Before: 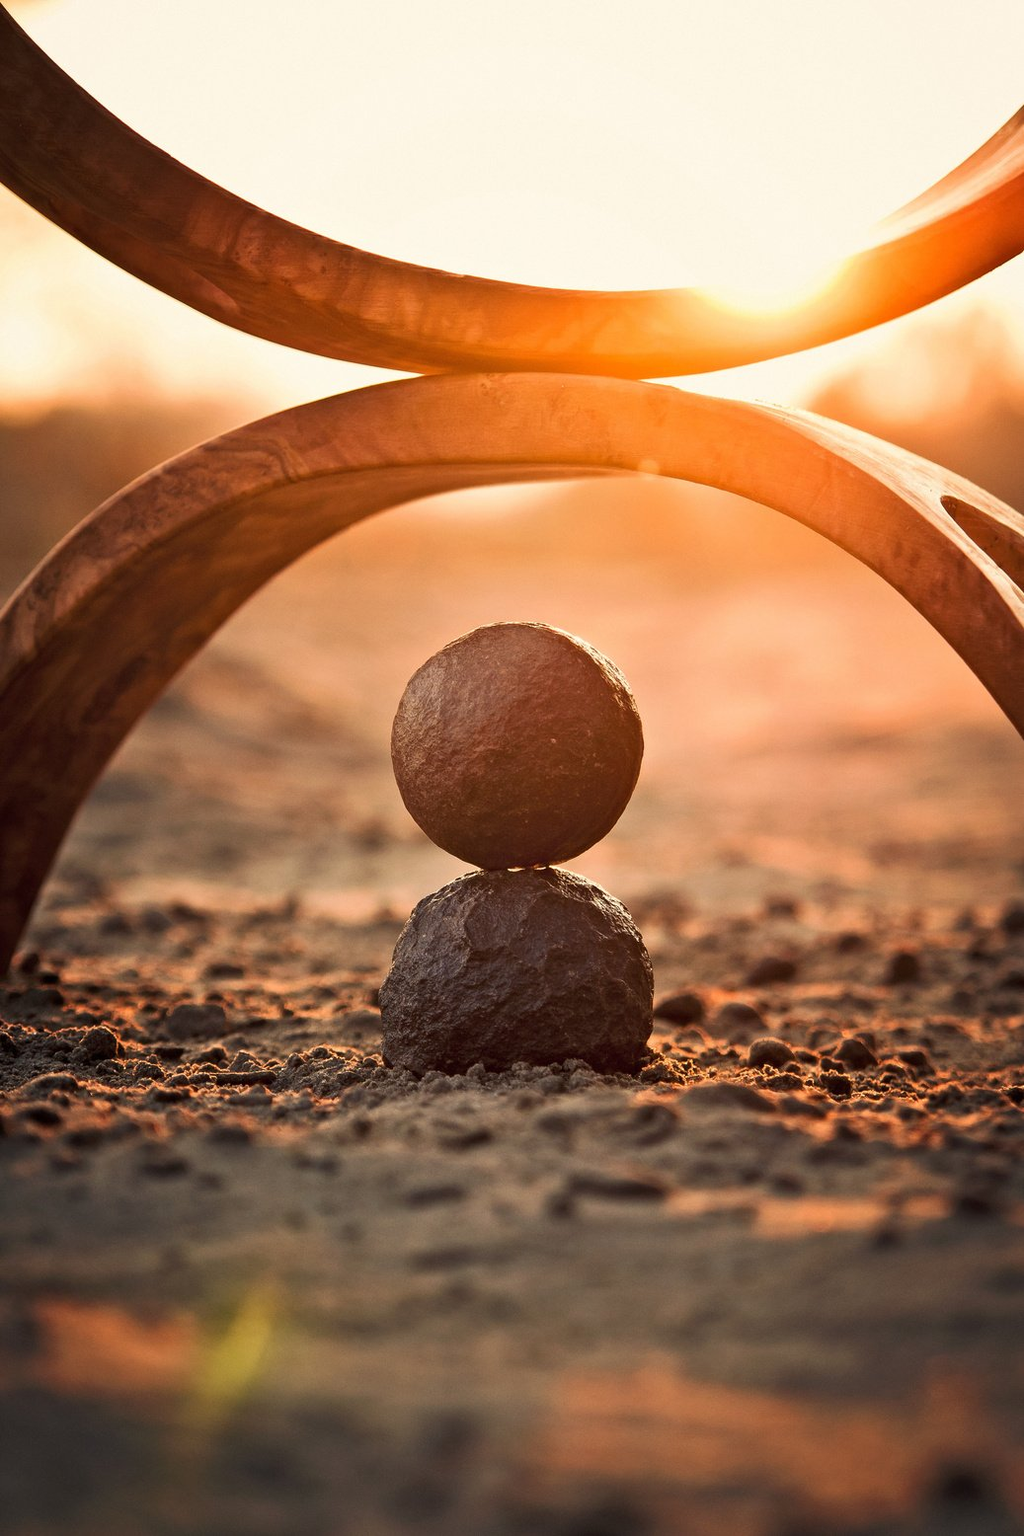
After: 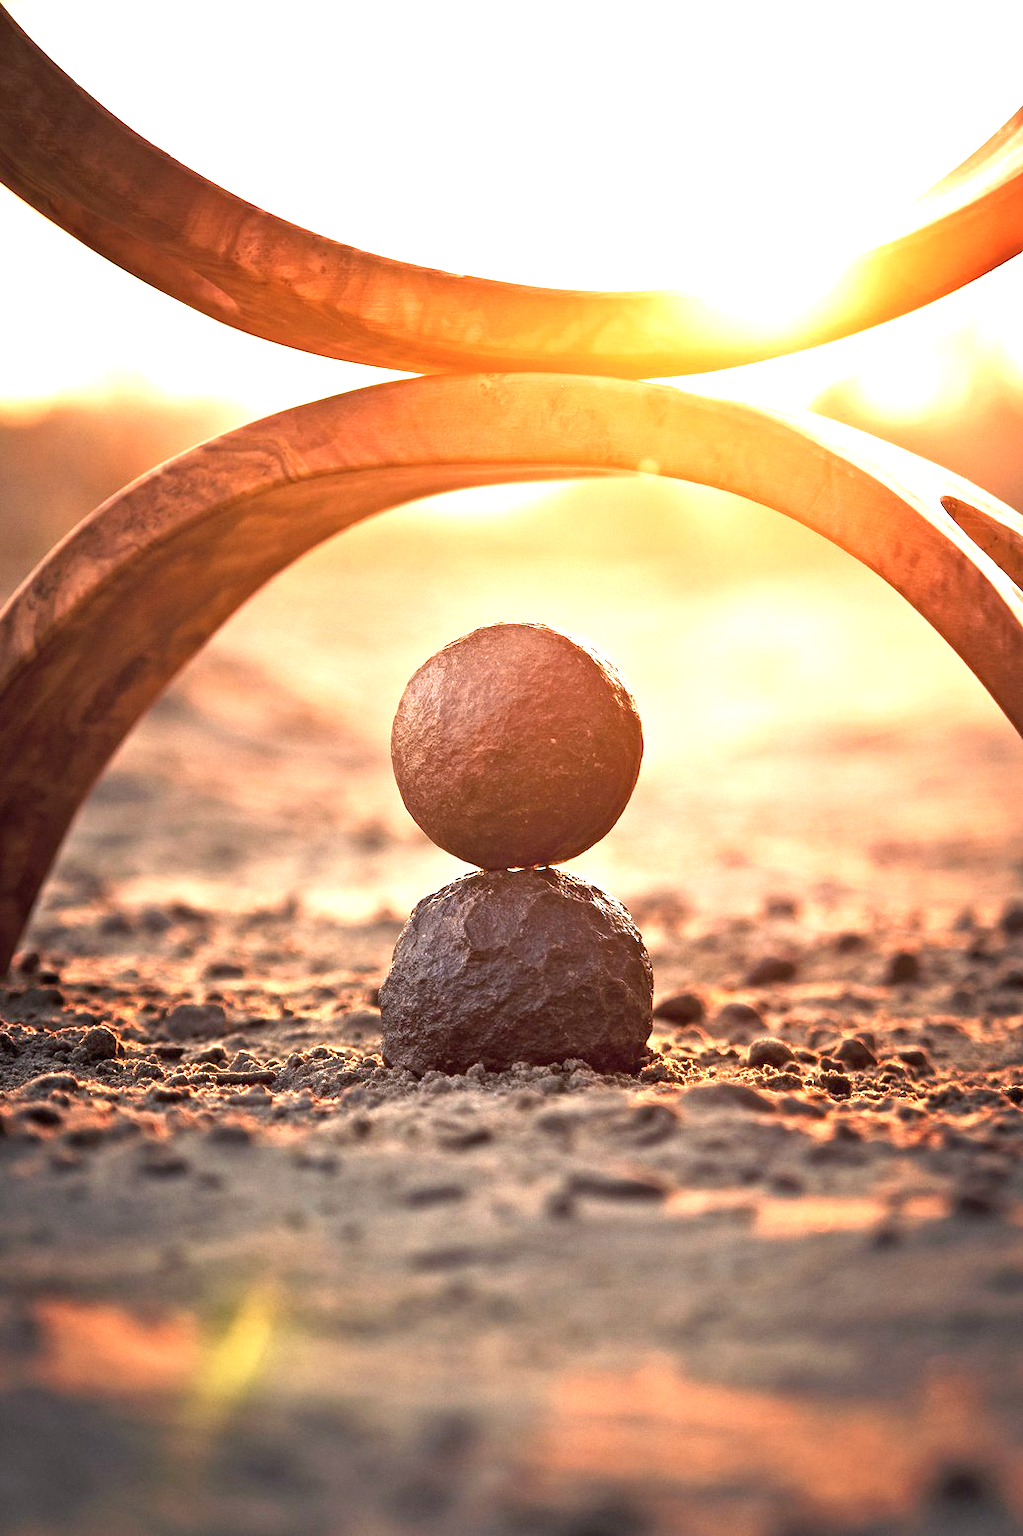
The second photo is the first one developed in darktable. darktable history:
color calibration: illuminant as shot in camera, x 0.358, y 0.373, temperature 4628.91 K
exposure: black level correction 0, exposure 1.3 EV, compensate exposure bias true, compensate highlight preservation false
